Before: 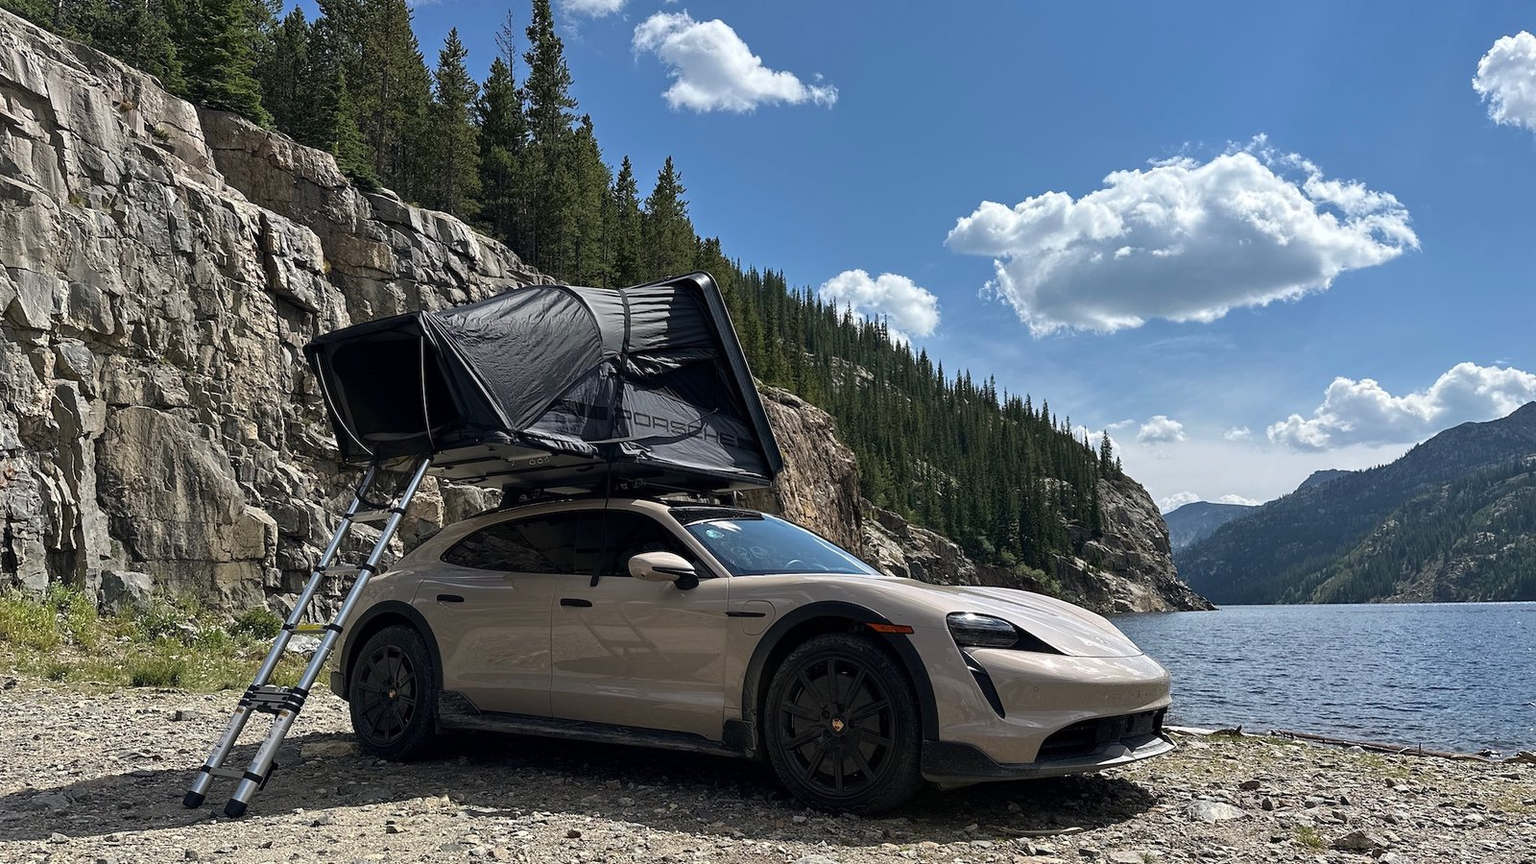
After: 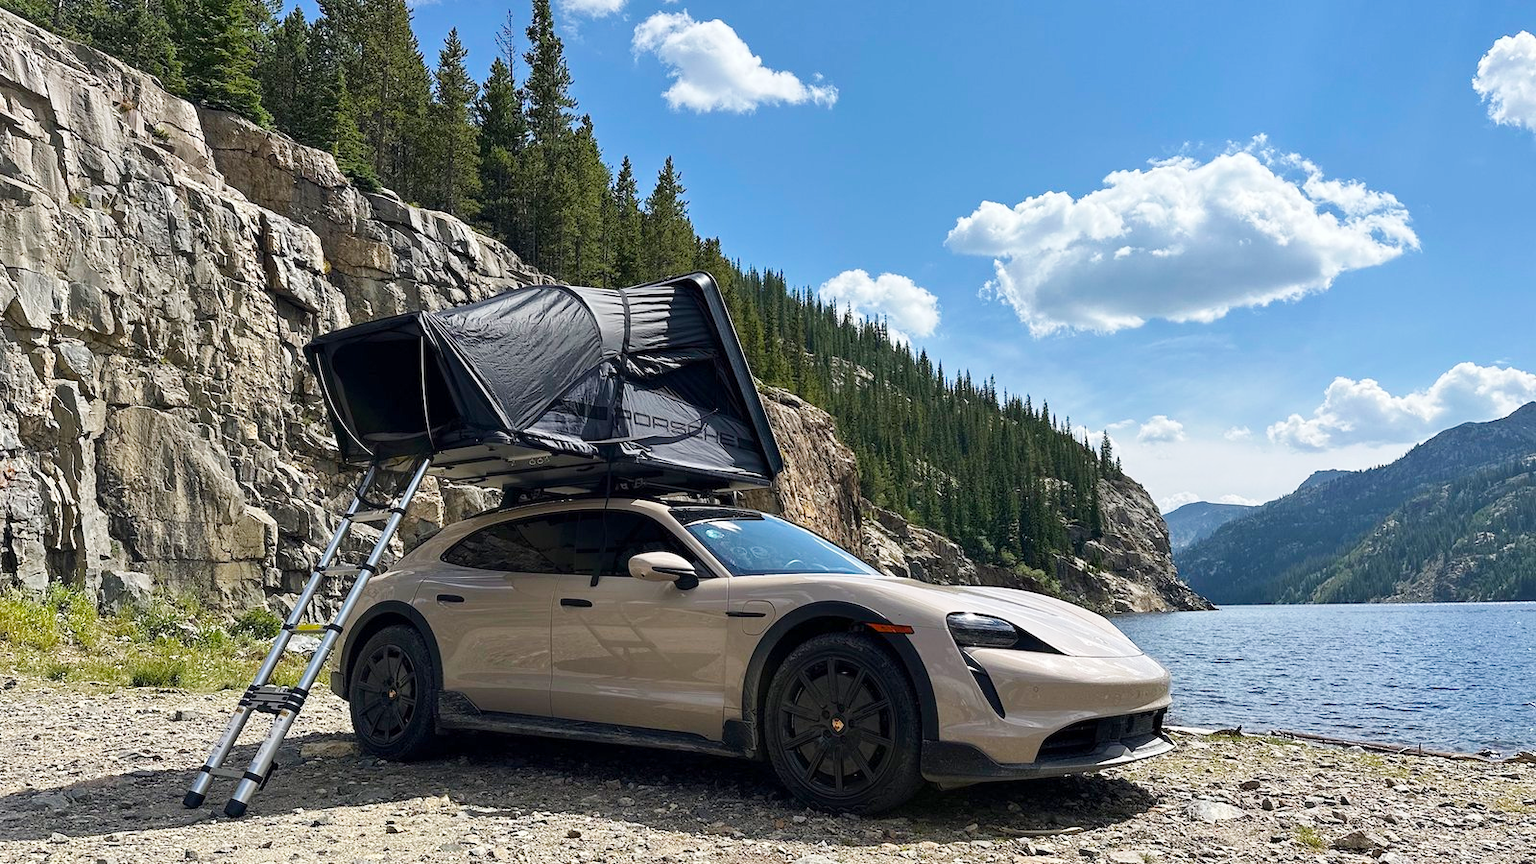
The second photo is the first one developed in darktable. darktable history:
color balance rgb: perceptual saturation grading › global saturation 20%, global vibrance 20%
base curve: curves: ch0 [(0, 0) (0.204, 0.334) (0.55, 0.733) (1, 1)], preserve colors none
